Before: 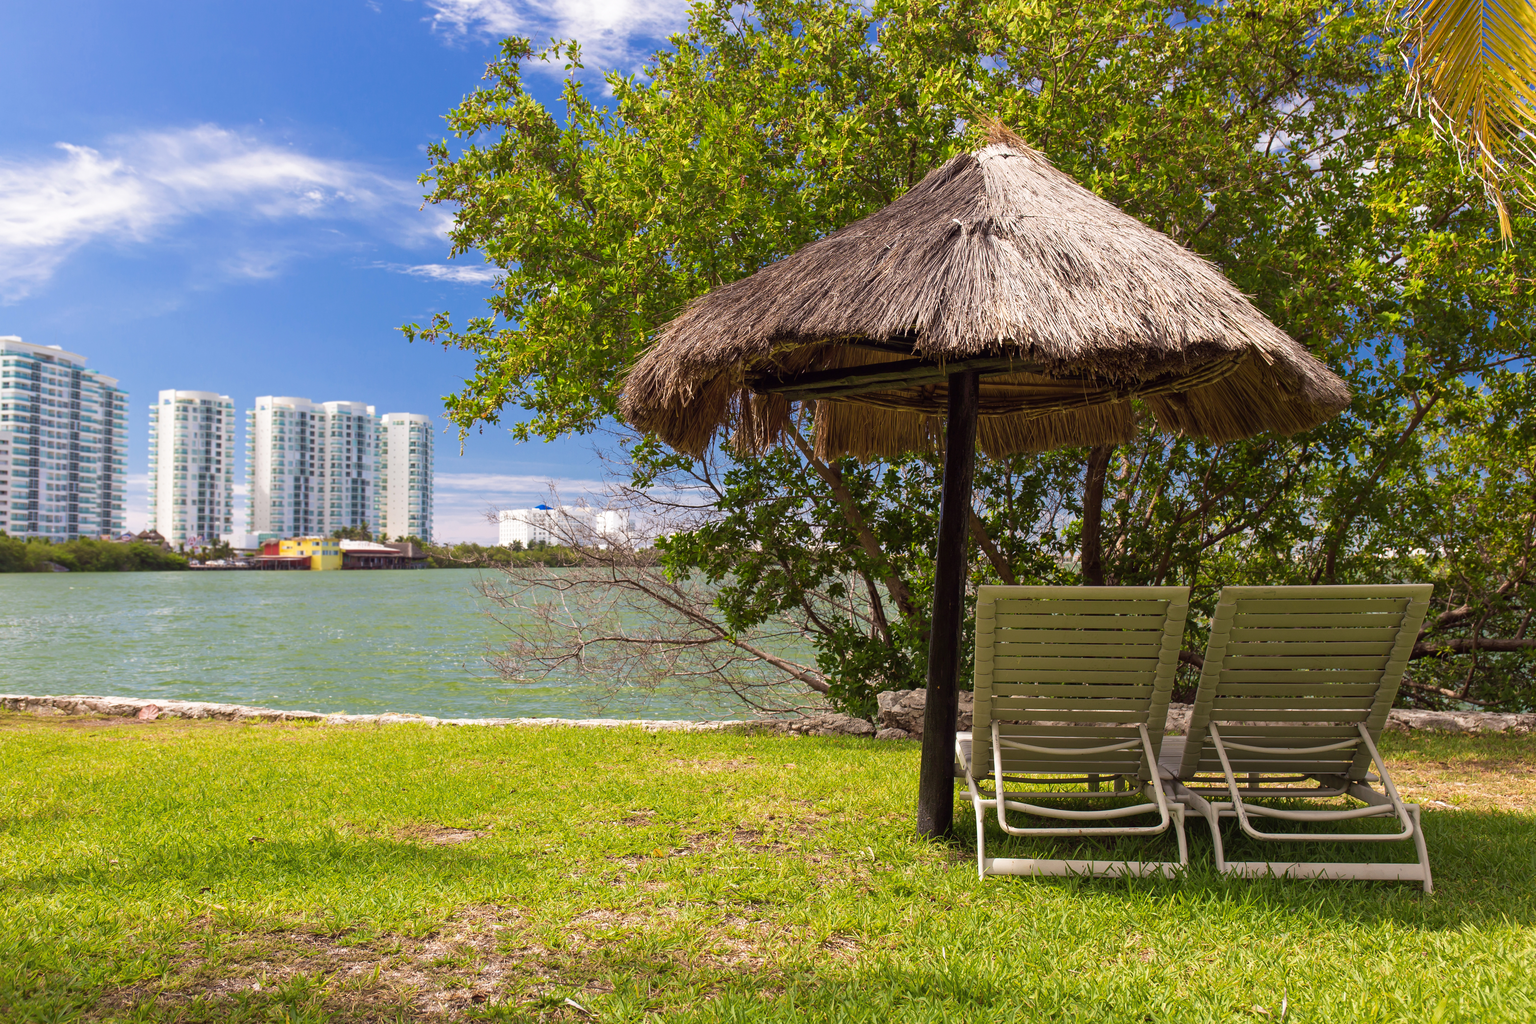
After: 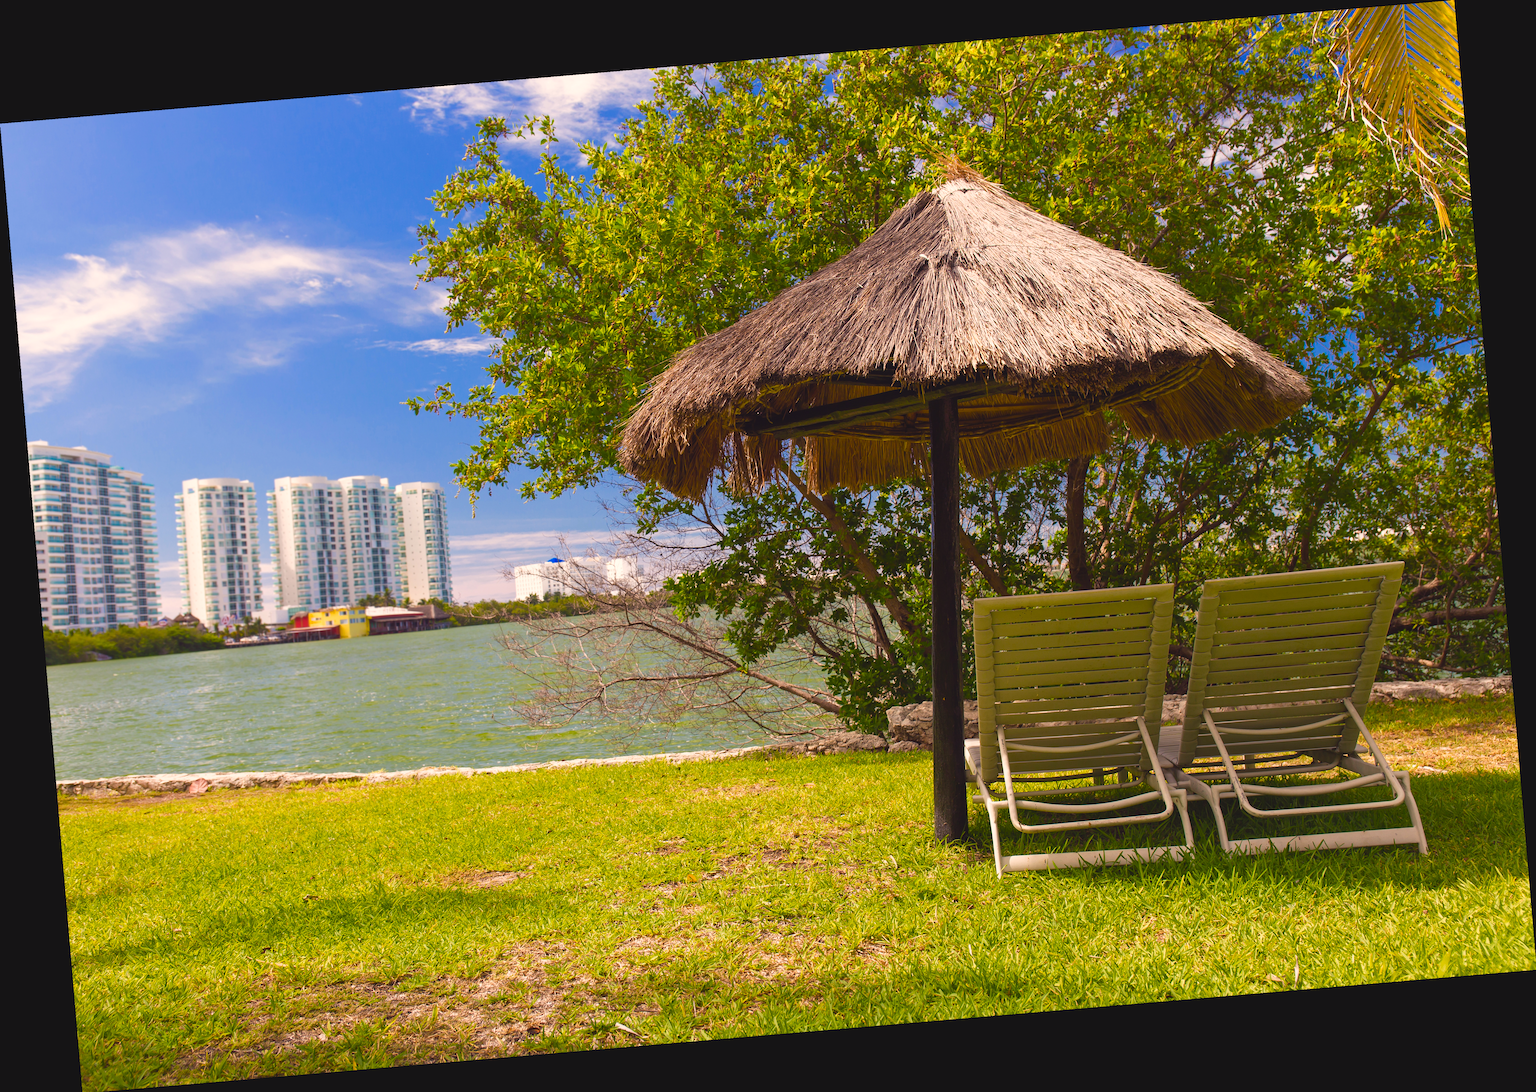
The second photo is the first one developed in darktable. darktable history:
rotate and perspective: rotation -4.86°, automatic cropping off
color balance rgb: shadows lift › chroma 2%, shadows lift › hue 247.2°, power › chroma 0.3%, power › hue 25.2°, highlights gain › chroma 3%, highlights gain › hue 60°, global offset › luminance 0.75%, perceptual saturation grading › global saturation 20%, perceptual saturation grading › highlights -20%, perceptual saturation grading › shadows 30%, global vibrance 20%
